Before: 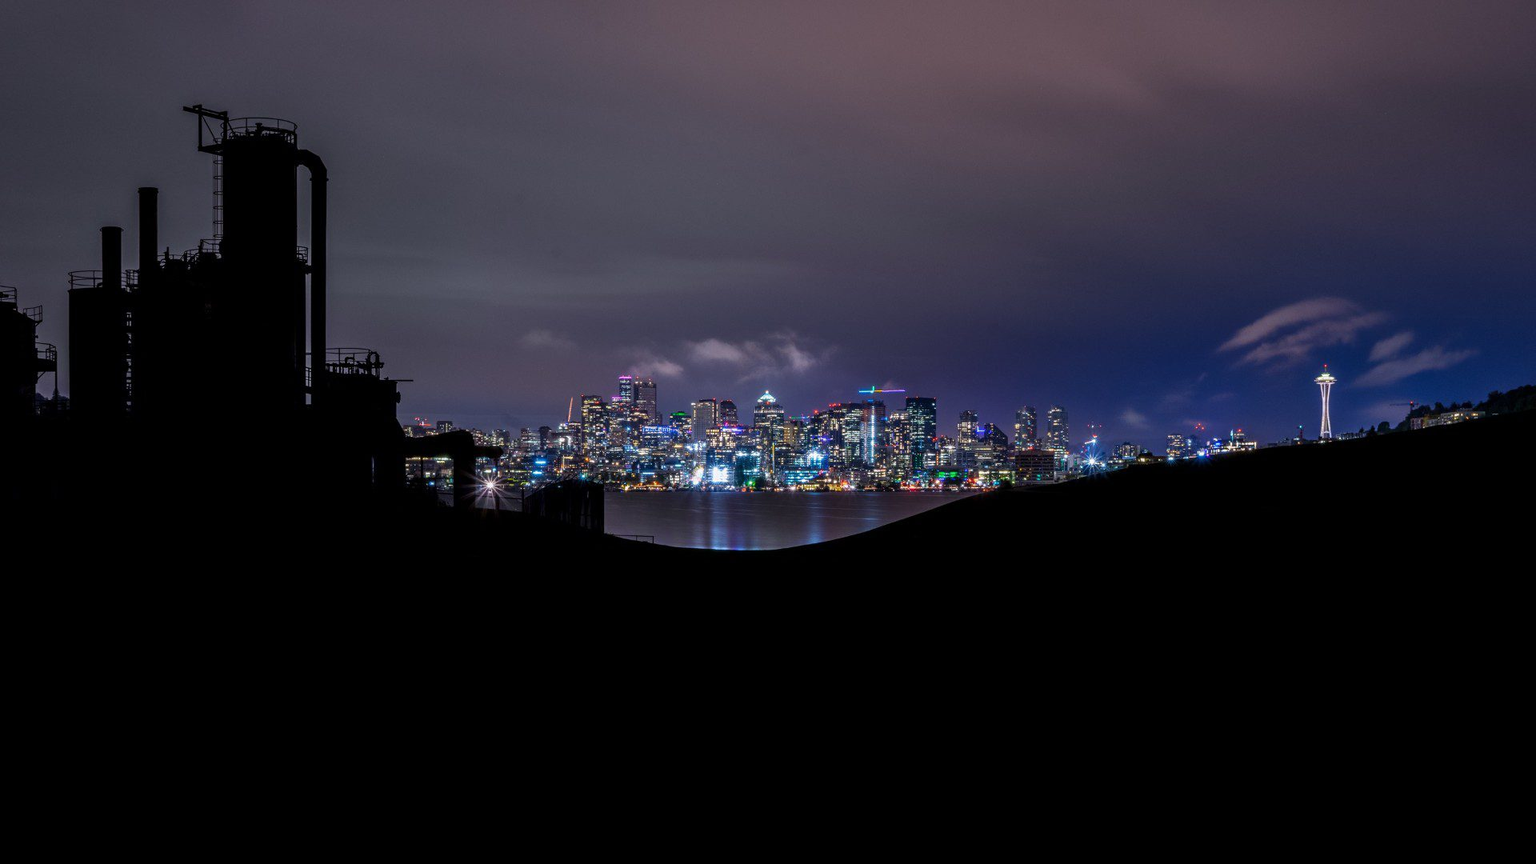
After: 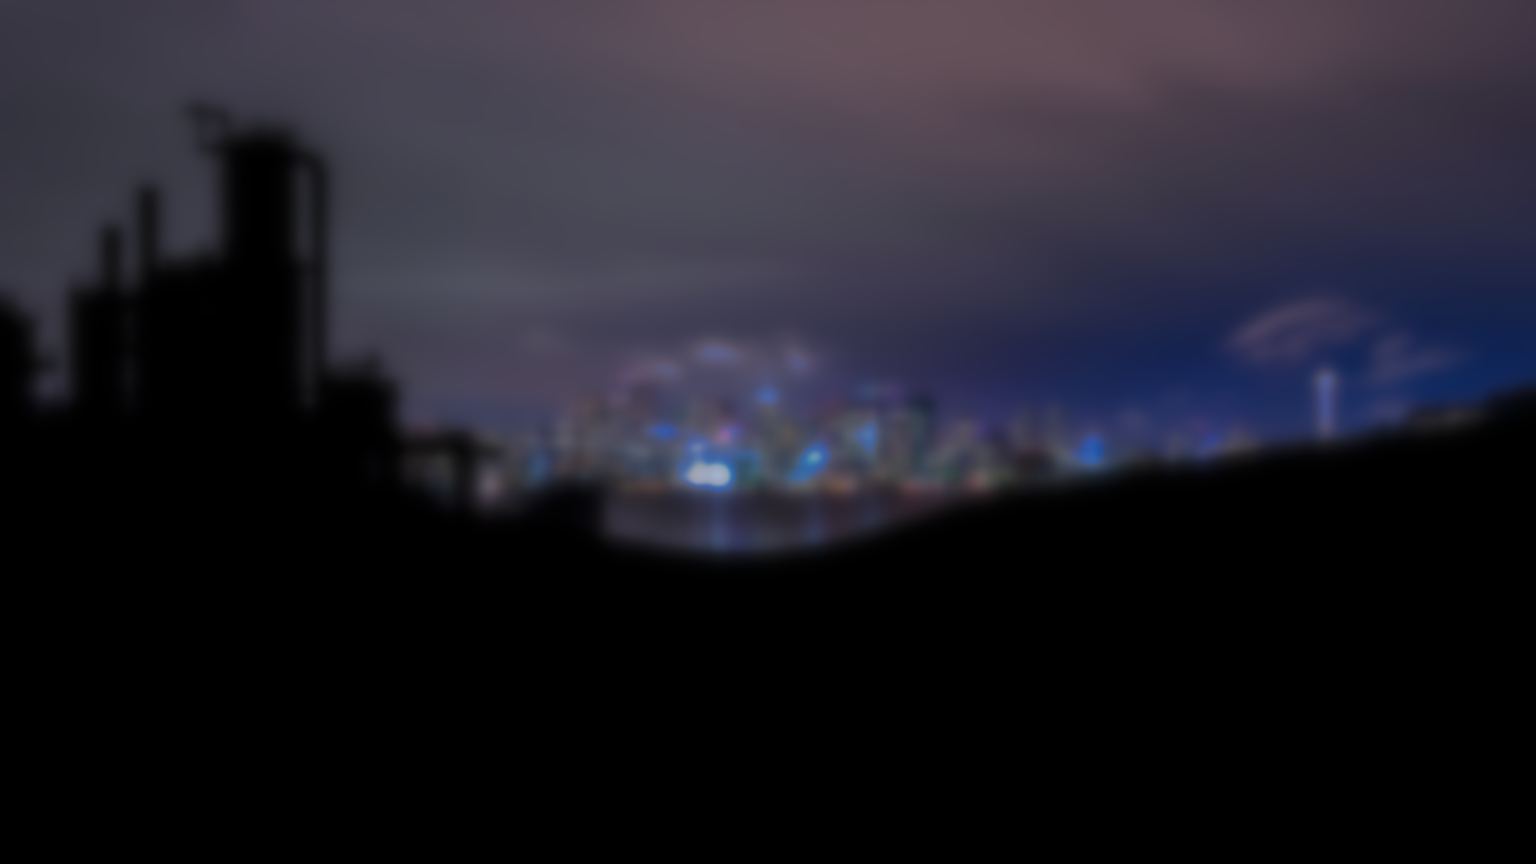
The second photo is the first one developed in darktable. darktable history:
tone curve: curves: ch0 [(0, 0) (0.003, 0.003) (0.011, 0.011) (0.025, 0.024) (0.044, 0.043) (0.069, 0.067) (0.1, 0.096) (0.136, 0.131) (0.177, 0.171) (0.224, 0.217) (0.277, 0.267) (0.335, 0.324) (0.399, 0.385) (0.468, 0.452) (0.543, 0.632) (0.623, 0.697) (0.709, 0.766) (0.801, 0.839) (0.898, 0.917) (1, 1)], preserve colors none
lowpass: on, module defaults
